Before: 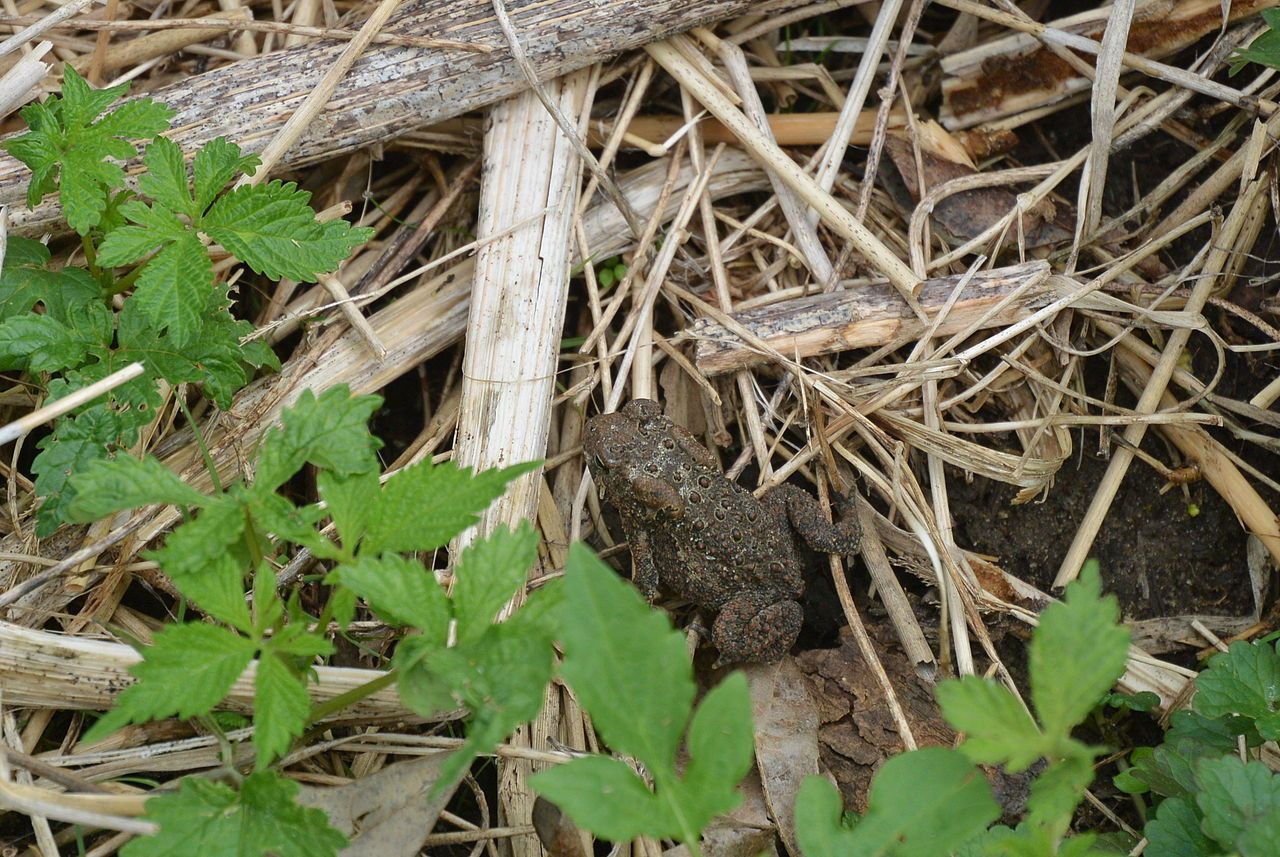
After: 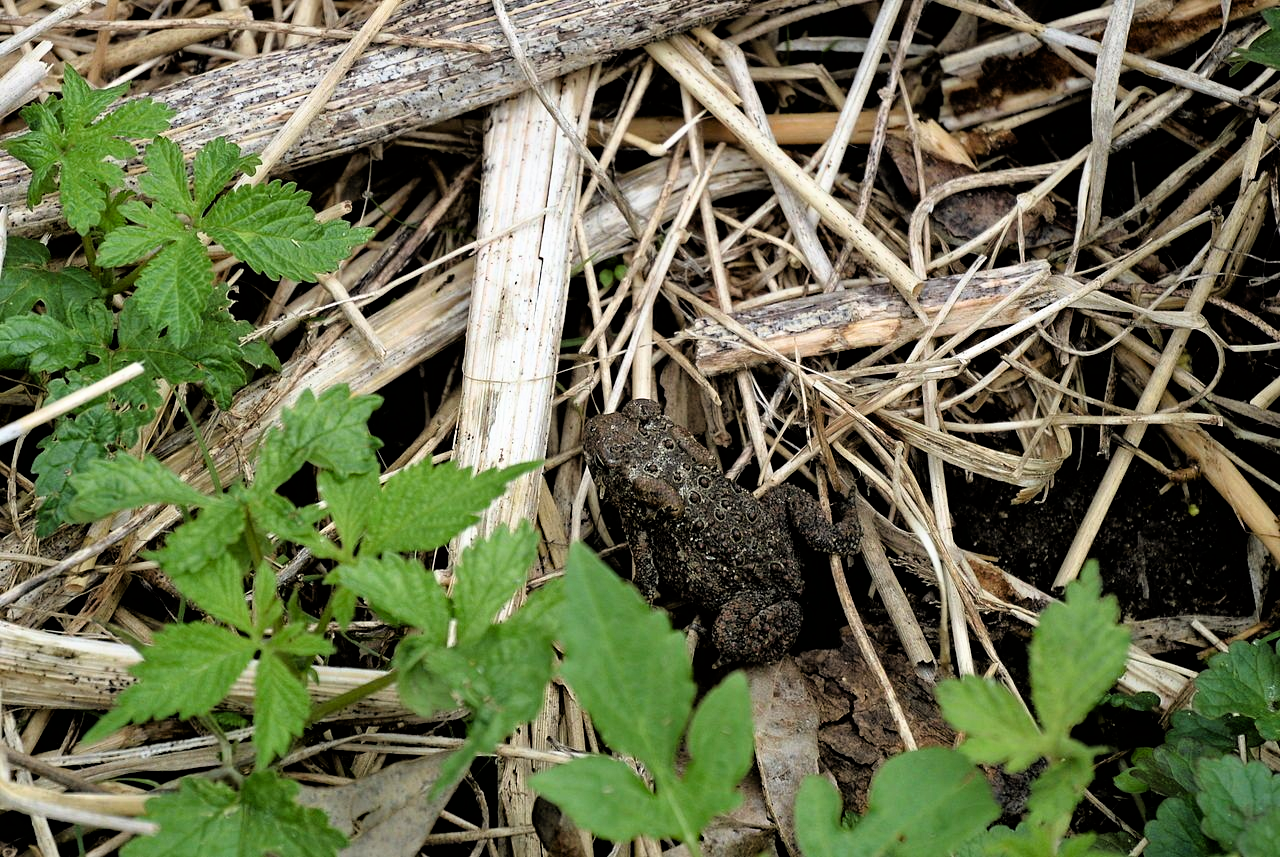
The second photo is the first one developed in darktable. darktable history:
filmic rgb: black relative exposure -3.66 EV, white relative exposure 2.44 EV, threshold 3.06 EV, hardness 3.27, enable highlight reconstruction true
haze removal: compatibility mode true, adaptive false
